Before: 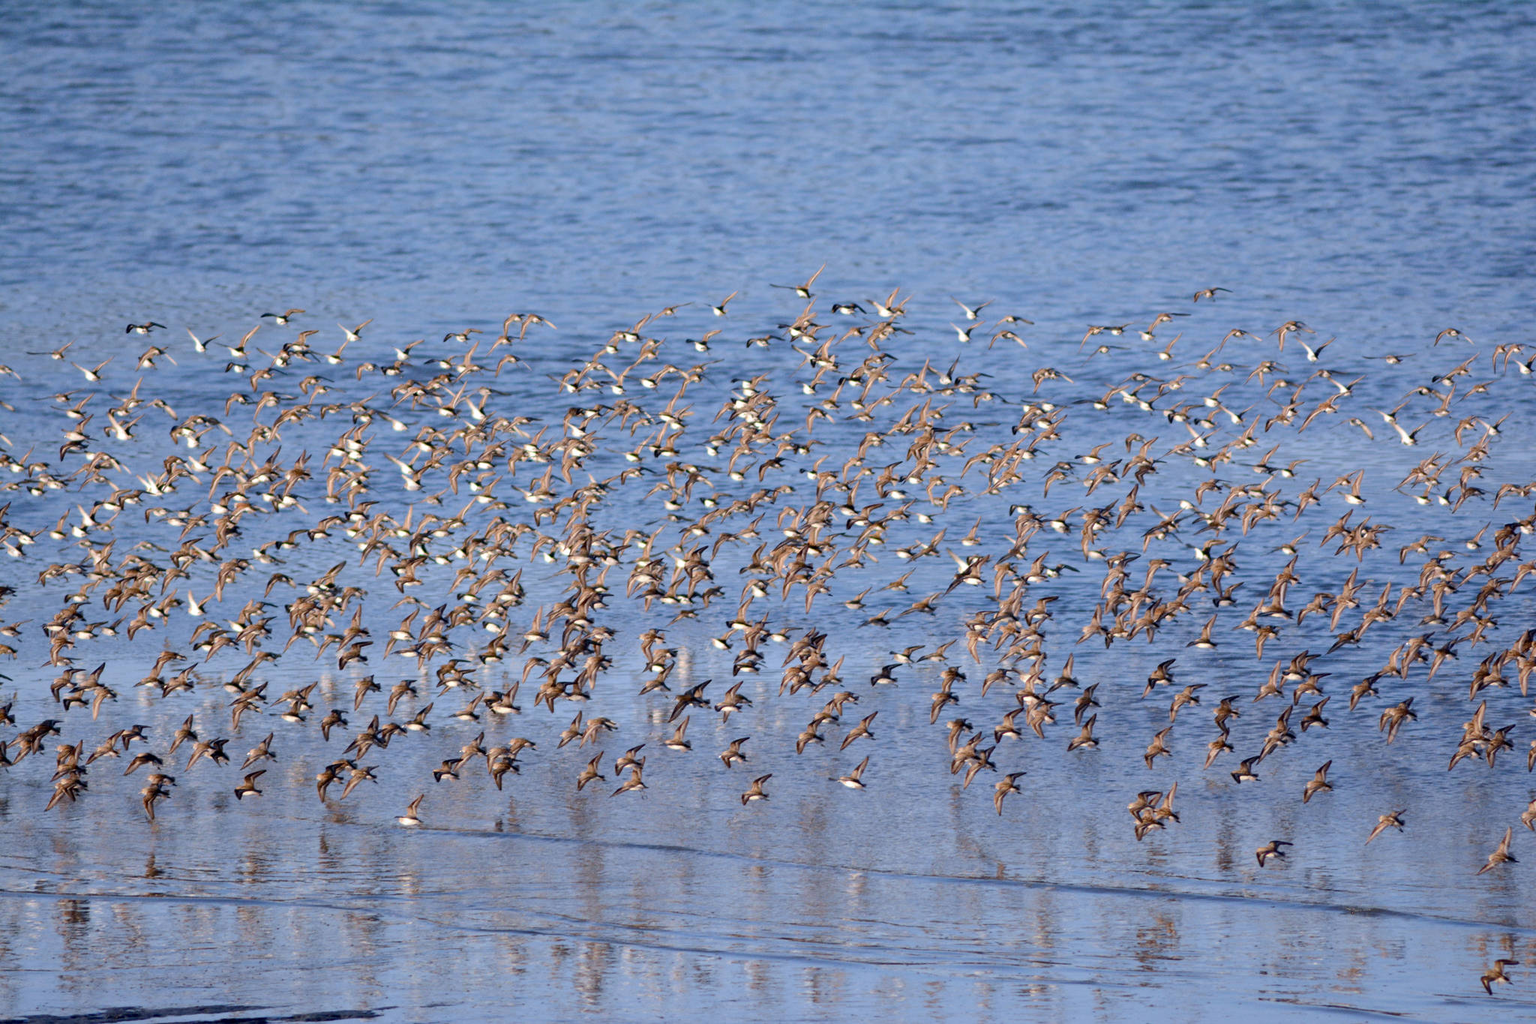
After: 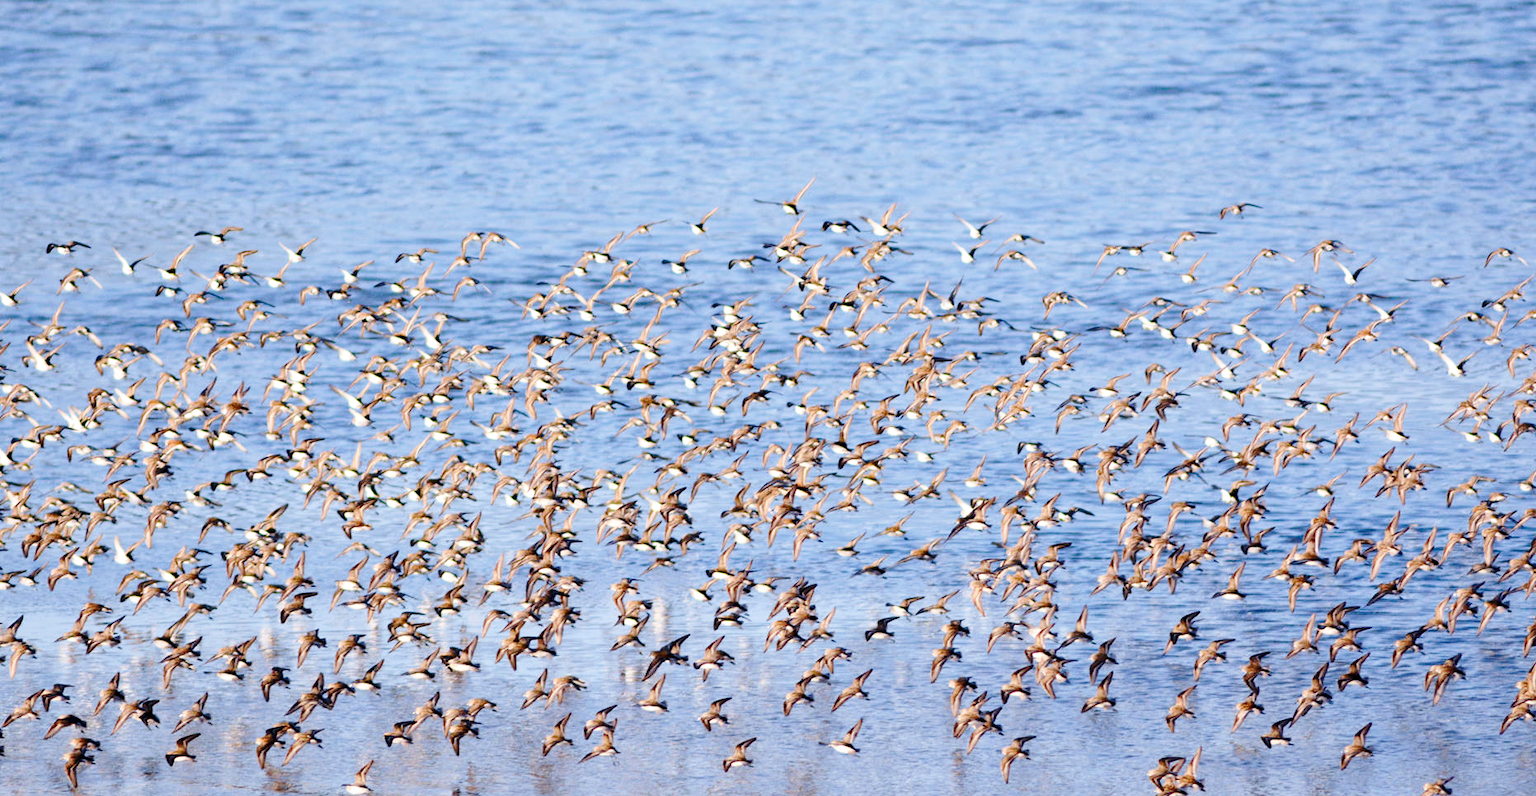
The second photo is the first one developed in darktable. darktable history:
base curve: curves: ch0 [(0, 0) (0.036, 0.037) (0.121, 0.228) (0.46, 0.76) (0.859, 0.983) (1, 1)], preserve colors none
crop: left 5.49%, top 10.055%, right 3.511%, bottom 19.162%
